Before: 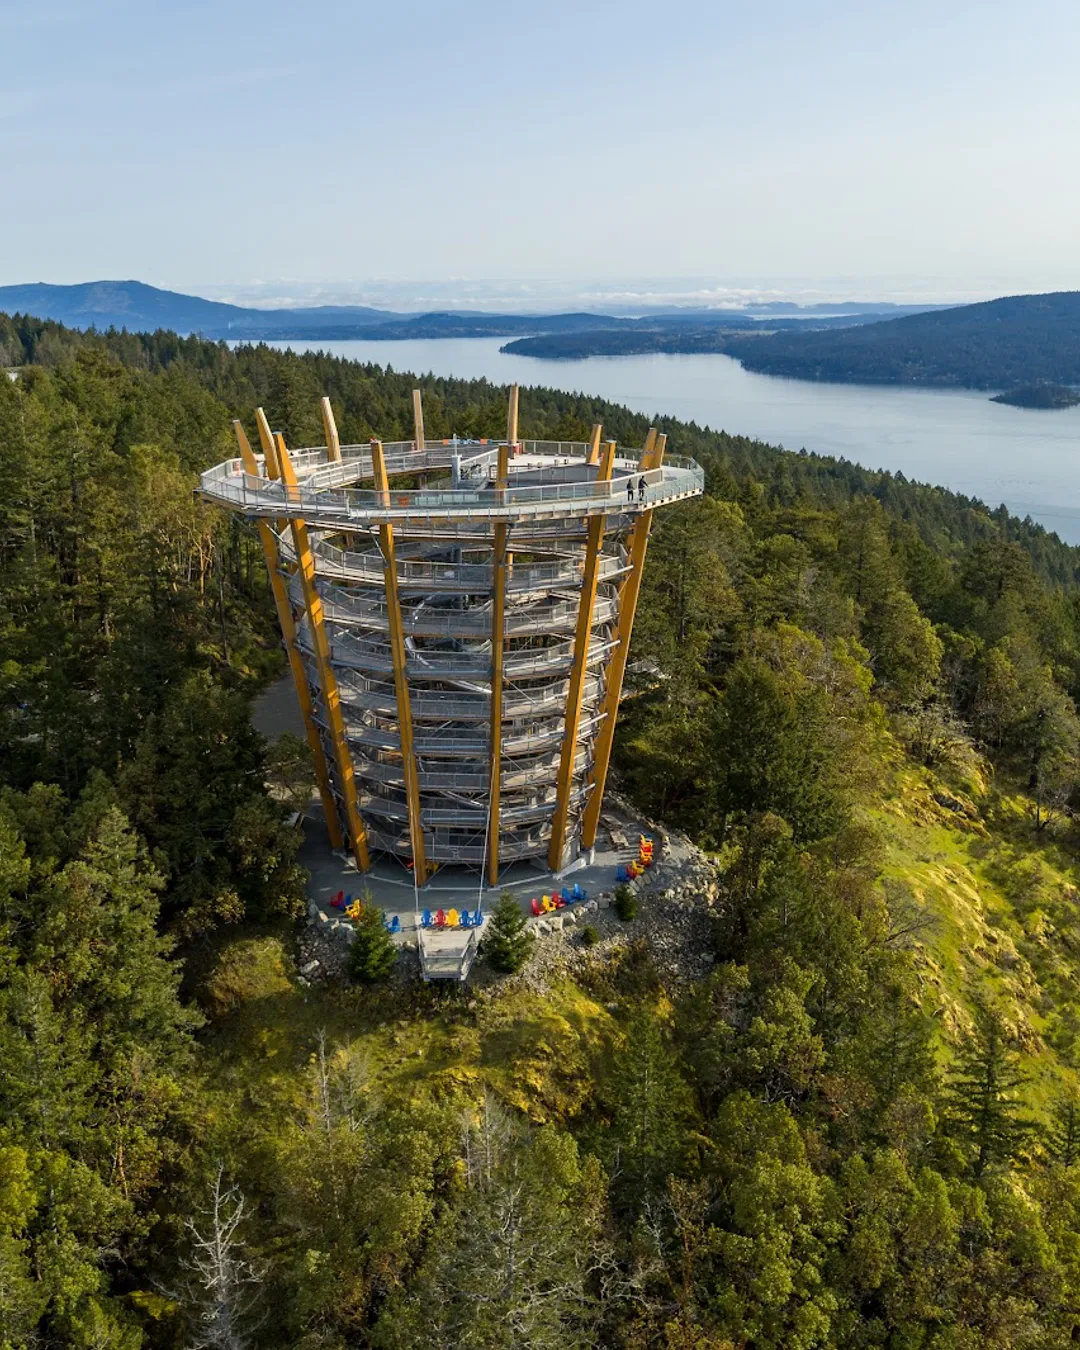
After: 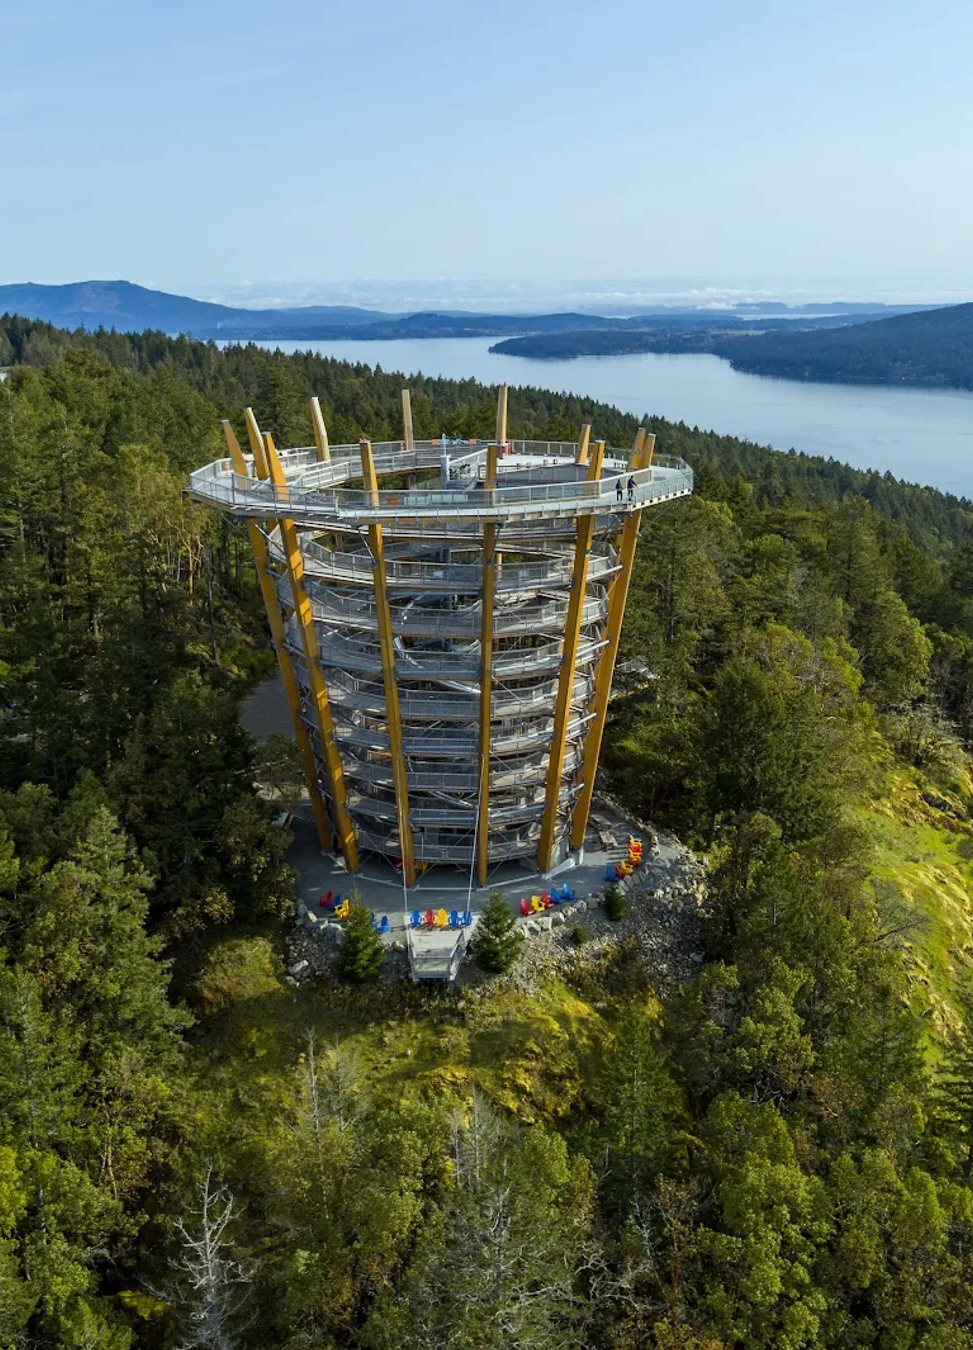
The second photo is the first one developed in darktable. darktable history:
crop and rotate: left 1.088%, right 8.807%
white balance: red 0.925, blue 1.046
